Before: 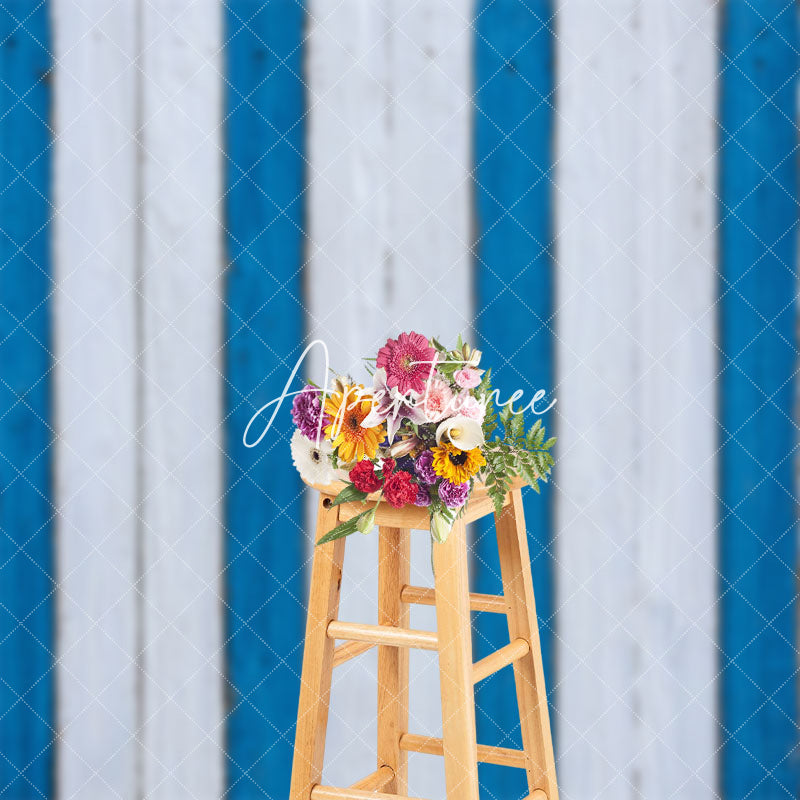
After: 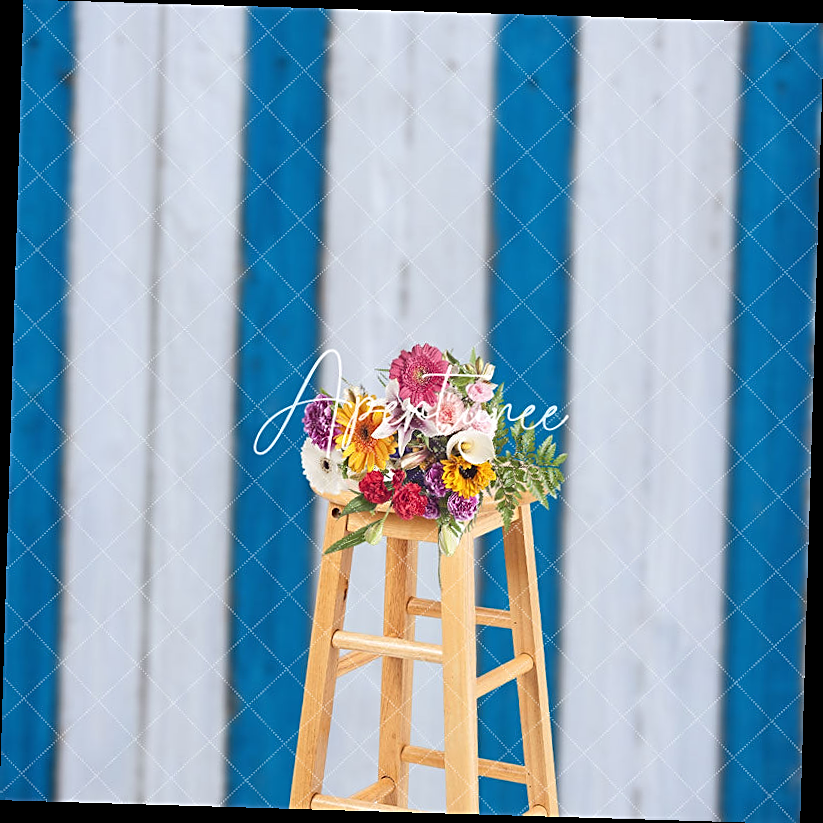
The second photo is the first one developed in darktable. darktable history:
rotate and perspective: rotation 1.72°, automatic cropping off
sharpen: on, module defaults
